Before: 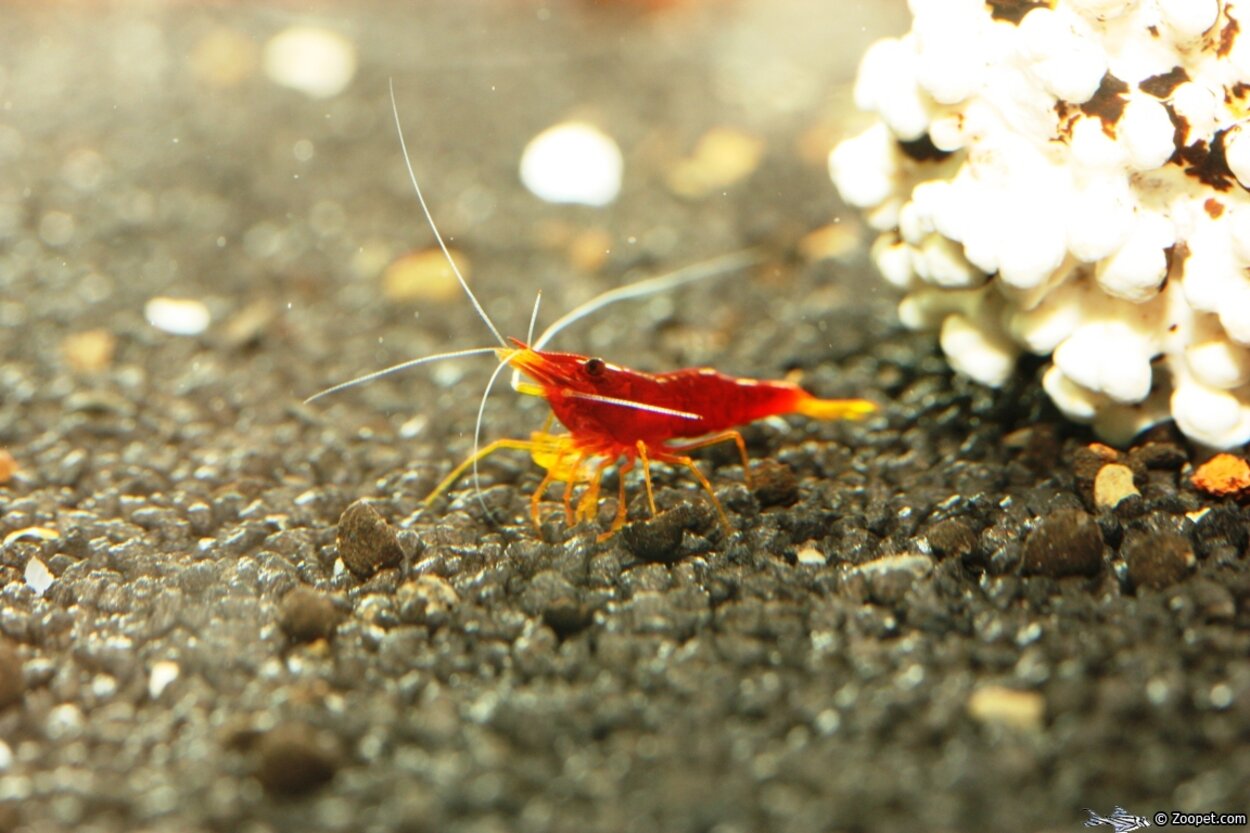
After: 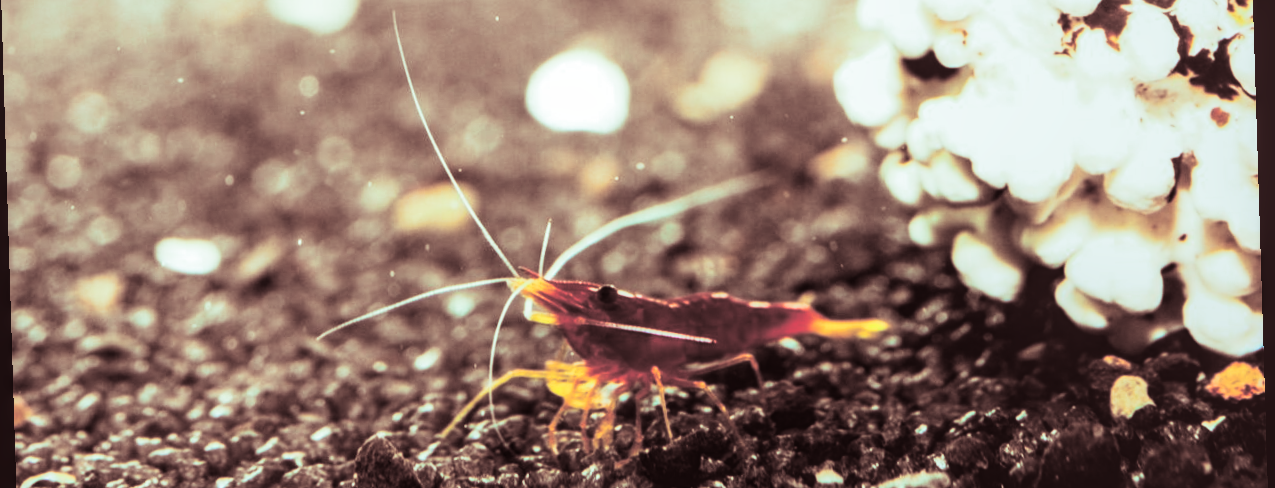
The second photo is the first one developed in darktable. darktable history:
crop and rotate: top 10.605%, bottom 33.274%
split-toning: shadows › saturation 0.3, highlights › hue 180°, highlights › saturation 0.3, compress 0%
local contrast: on, module defaults
exposure: black level correction -0.025, exposure -0.117 EV, compensate highlight preservation false
rotate and perspective: rotation -1.77°, lens shift (horizontal) 0.004, automatic cropping off
tone curve: curves: ch0 [(0, 0.039) (0.104, 0.094) (0.285, 0.301) (0.689, 0.764) (0.89, 0.926) (0.994, 0.971)]; ch1 [(0, 0) (0.337, 0.249) (0.437, 0.411) (0.485, 0.487) (0.515, 0.514) (0.566, 0.563) (0.641, 0.655) (1, 1)]; ch2 [(0, 0) (0.314, 0.301) (0.421, 0.411) (0.502, 0.505) (0.528, 0.54) (0.557, 0.555) (0.612, 0.583) (0.722, 0.67) (1, 1)], color space Lab, independent channels, preserve colors none
contrast brightness saturation: contrast 0.19, brightness -0.24, saturation 0.11
